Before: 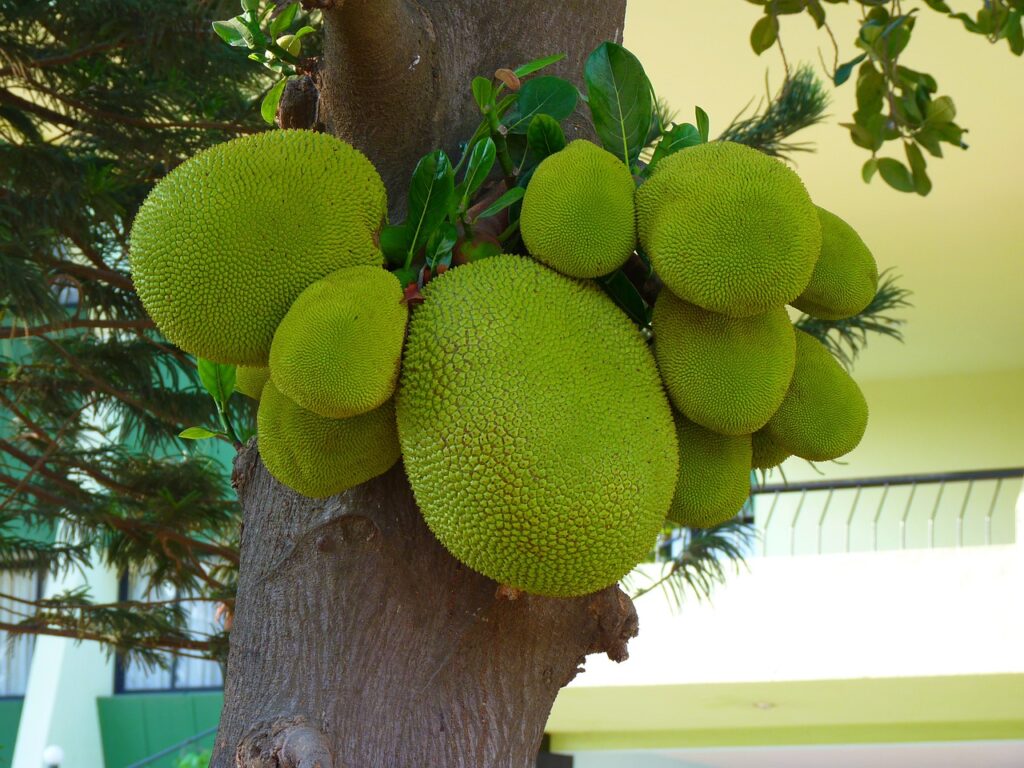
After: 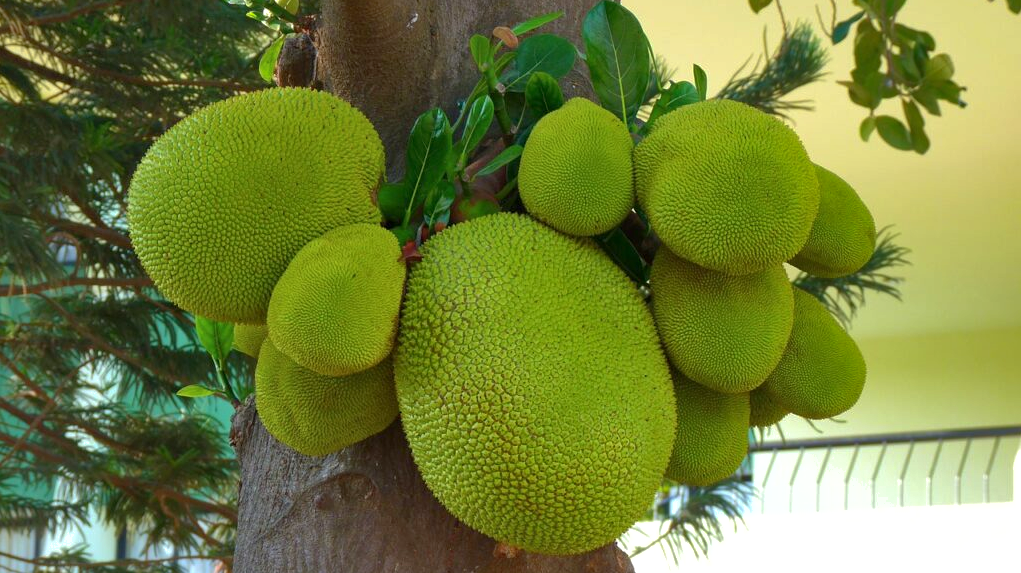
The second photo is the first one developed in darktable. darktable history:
exposure: exposure 0.203 EV, compensate highlight preservation false
shadows and highlights: on, module defaults
crop: left 0.271%, top 5.543%, bottom 19.816%
local contrast: mode bilateral grid, contrast 20, coarseness 49, detail 119%, midtone range 0.2
